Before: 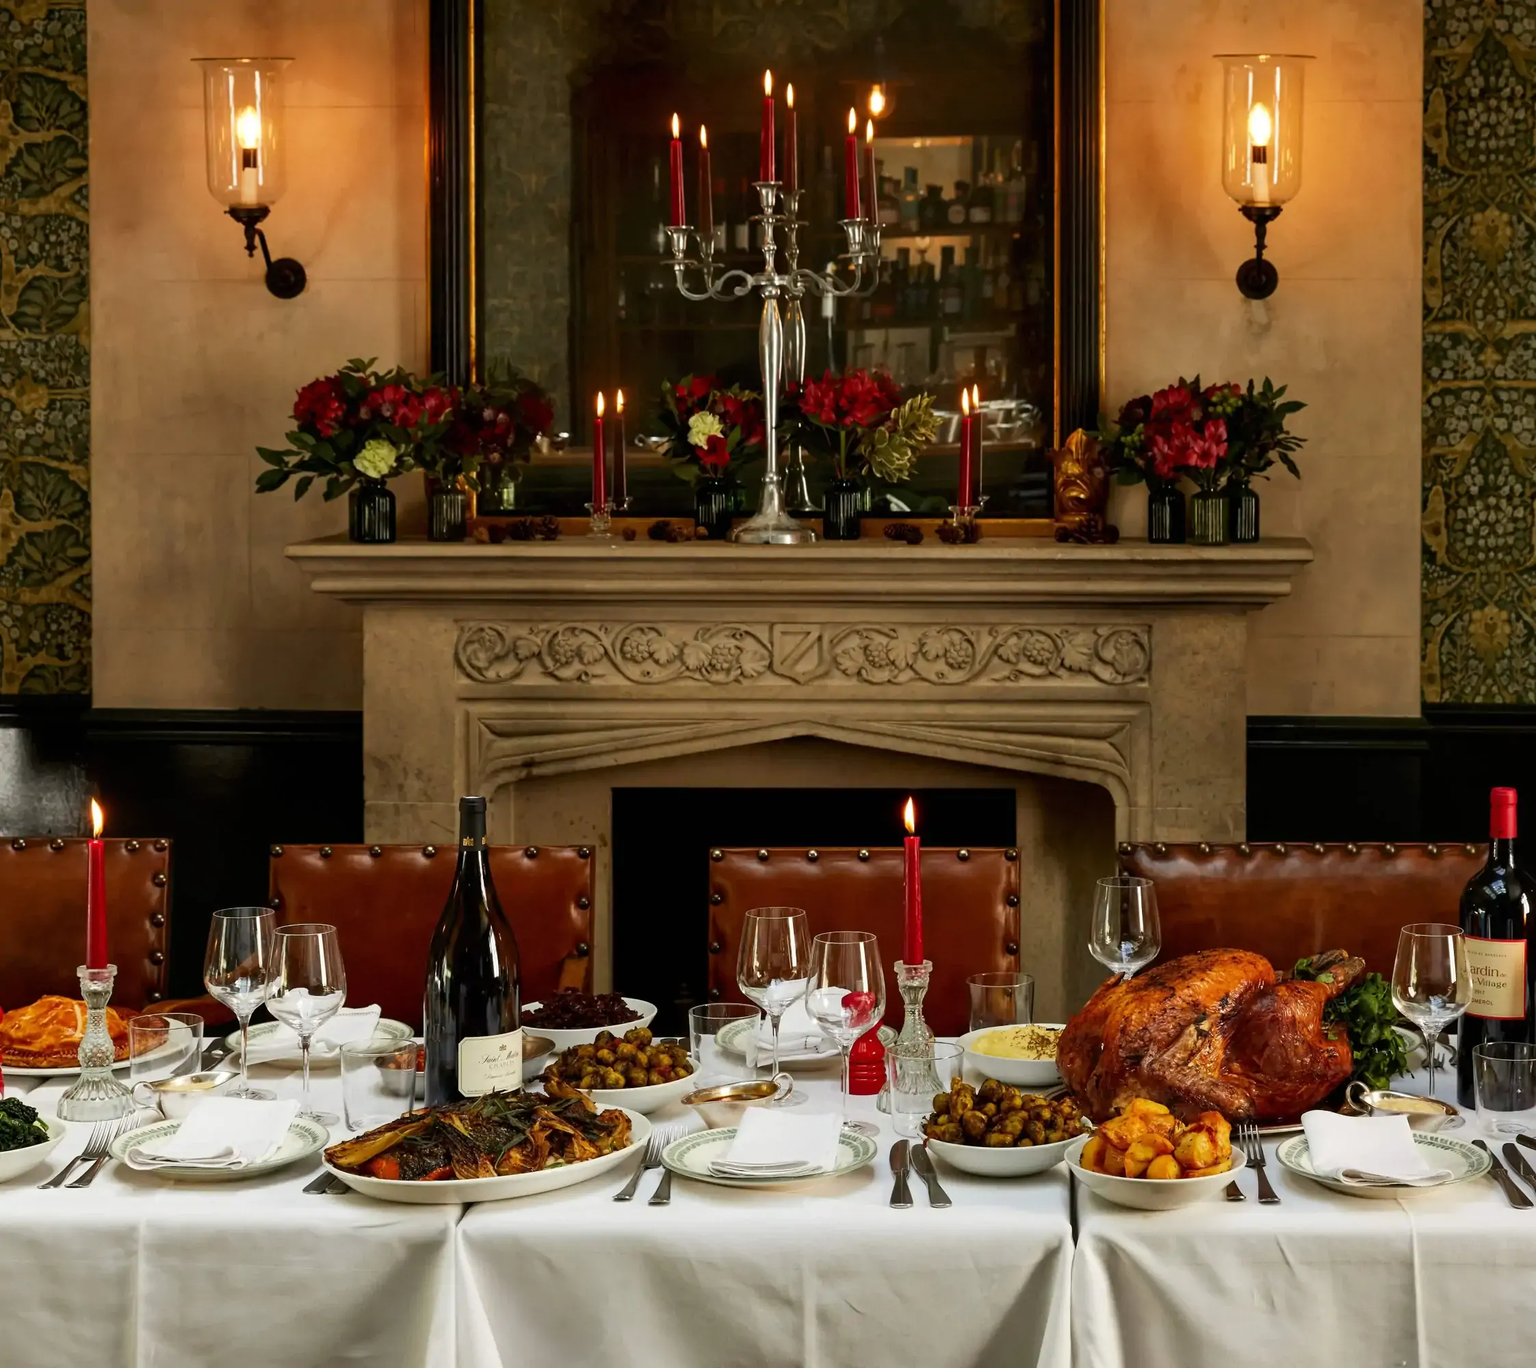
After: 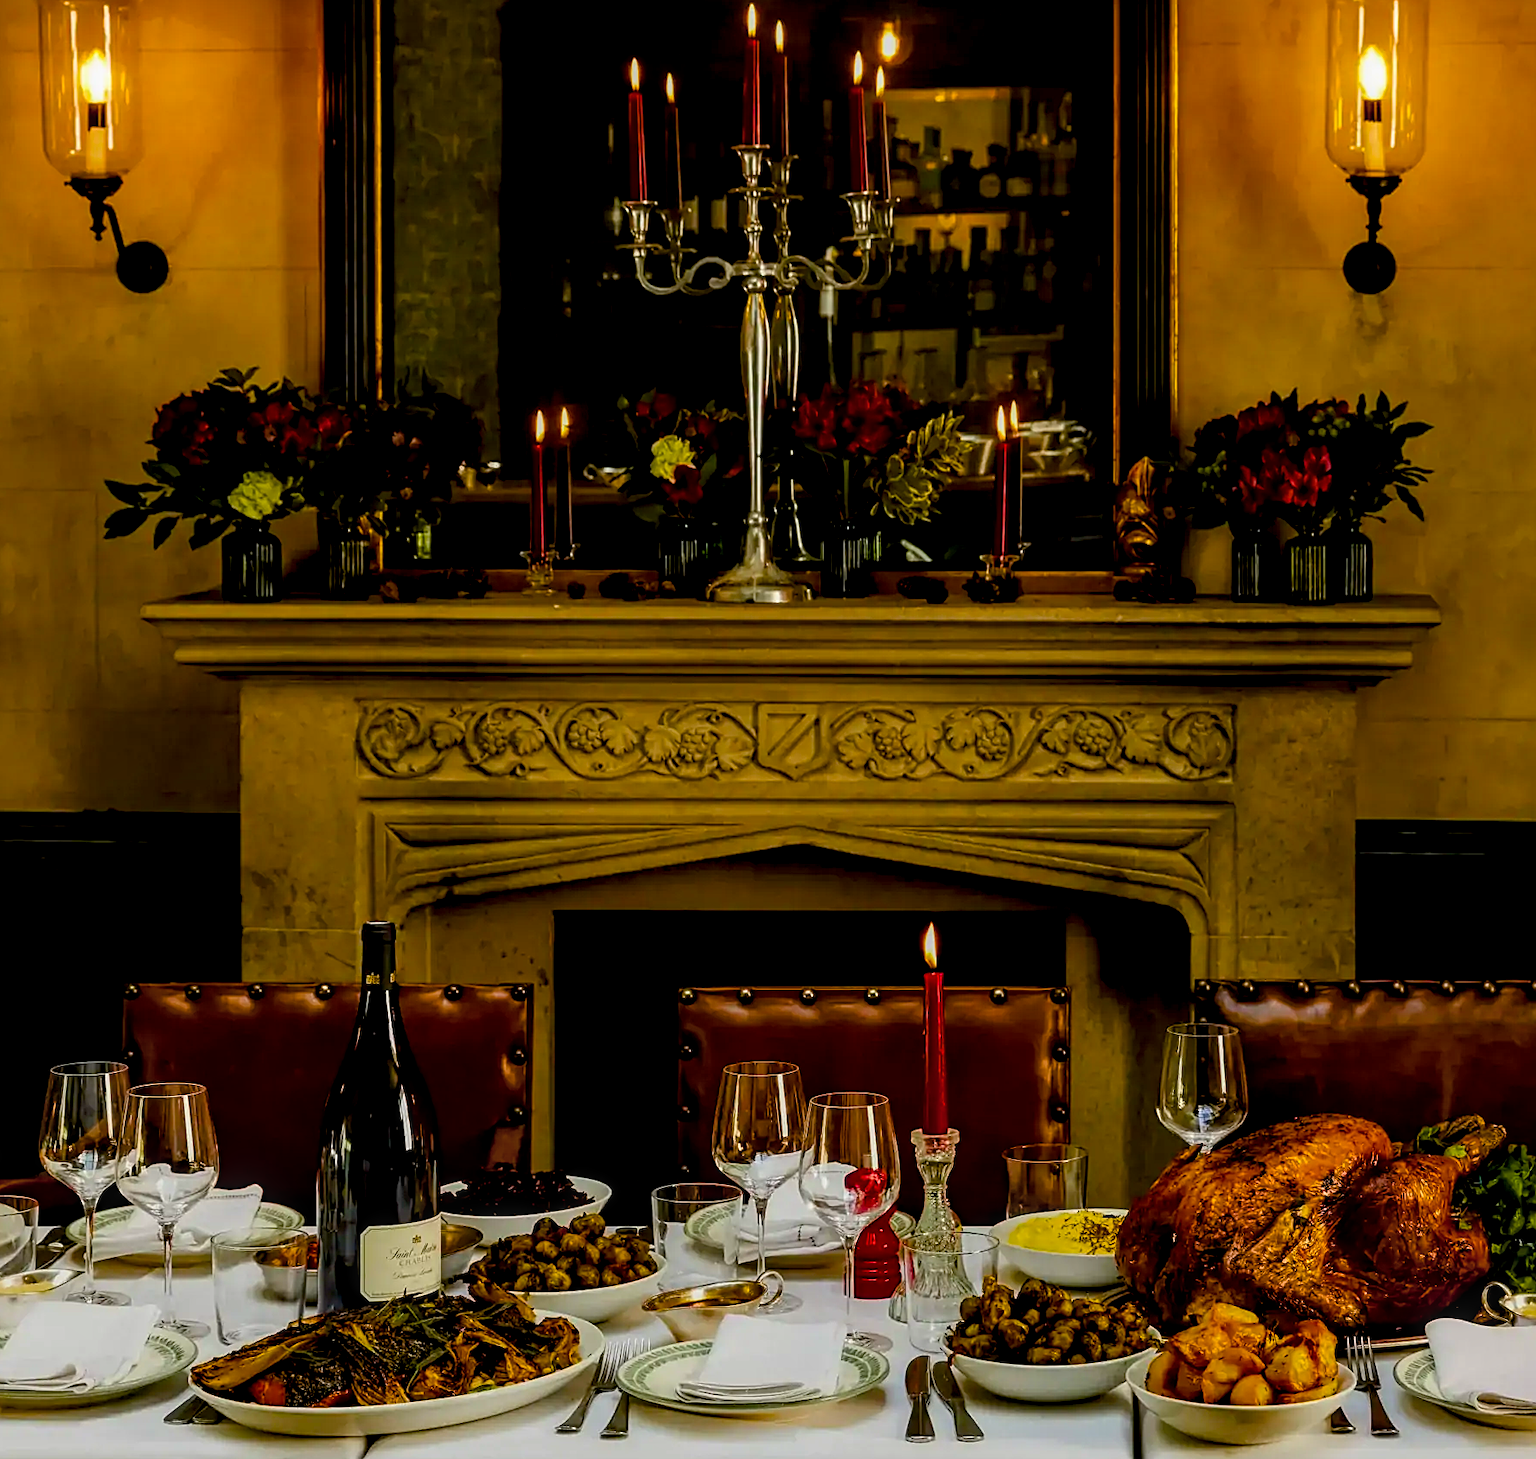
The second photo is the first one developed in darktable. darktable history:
exposure: black level correction 0.011, exposure -0.483 EV, compensate exposure bias true, compensate highlight preservation false
crop: left 11.283%, top 4.921%, right 9.552%, bottom 10.636%
sharpen: on, module defaults
color balance rgb: power › hue 325.5°, linear chroma grading › global chroma 15.601%, perceptual saturation grading › global saturation 37.056%, perceptual saturation grading › shadows 34.84%, global vibrance 20%
local contrast: highlights 62%, detail 143%, midtone range 0.433
